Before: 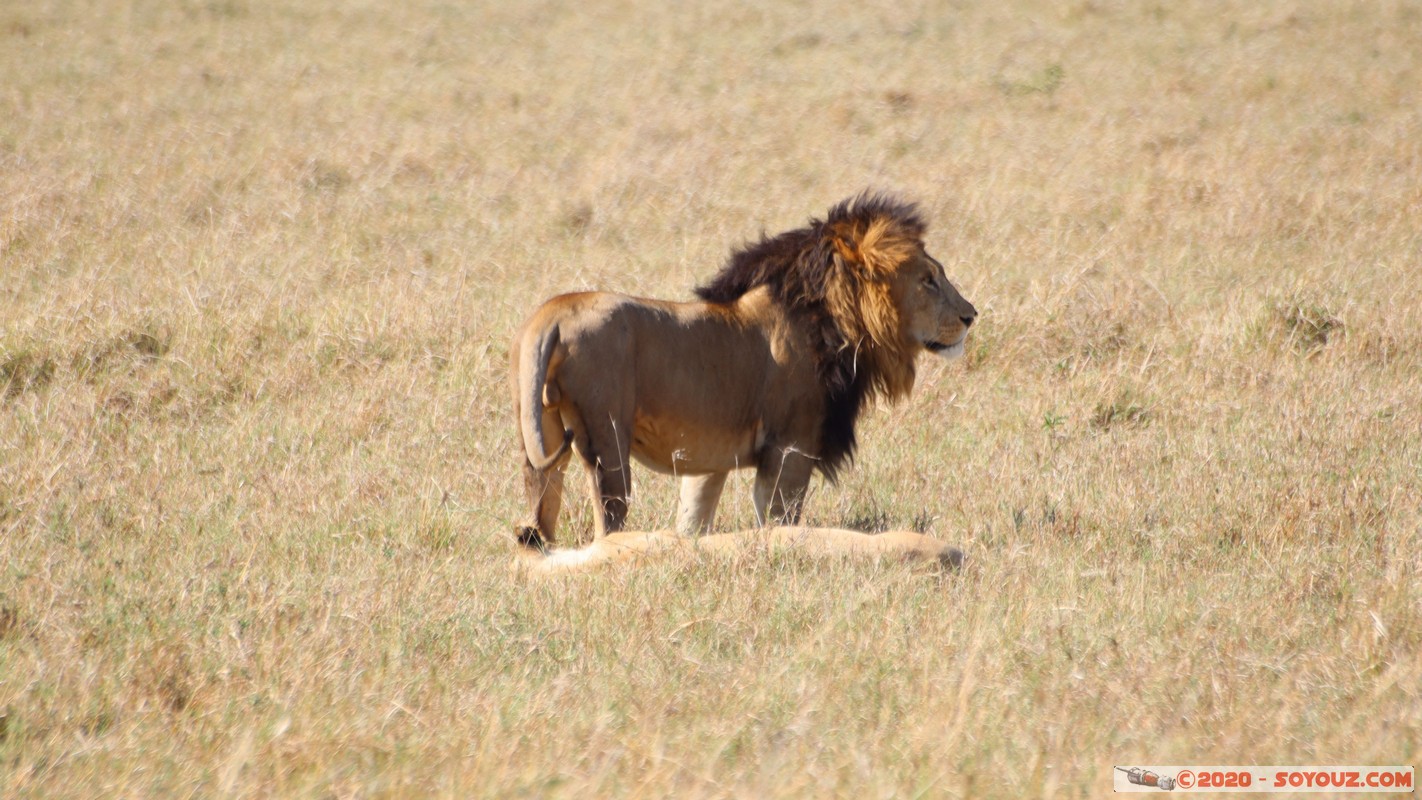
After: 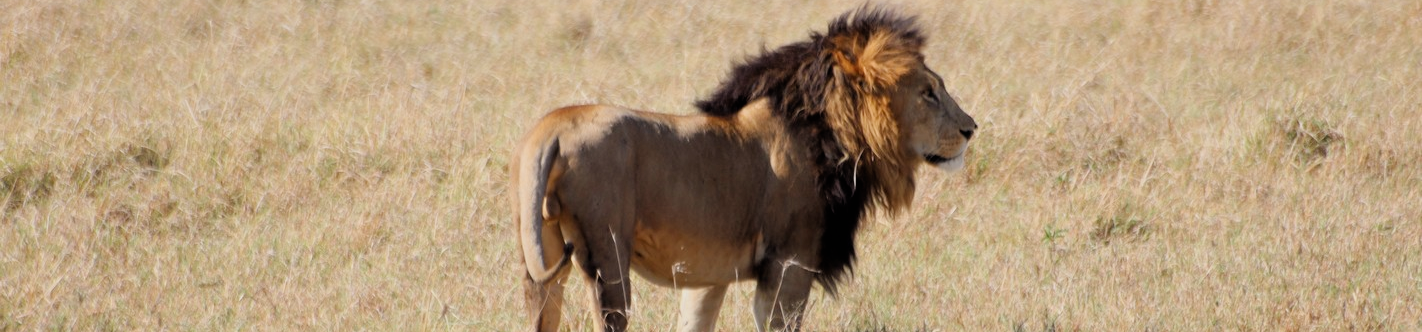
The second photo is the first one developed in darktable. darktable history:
crop and rotate: top 23.477%, bottom 34.952%
filmic rgb: black relative exposure -5.77 EV, white relative exposure 3.4 EV, hardness 3.68
